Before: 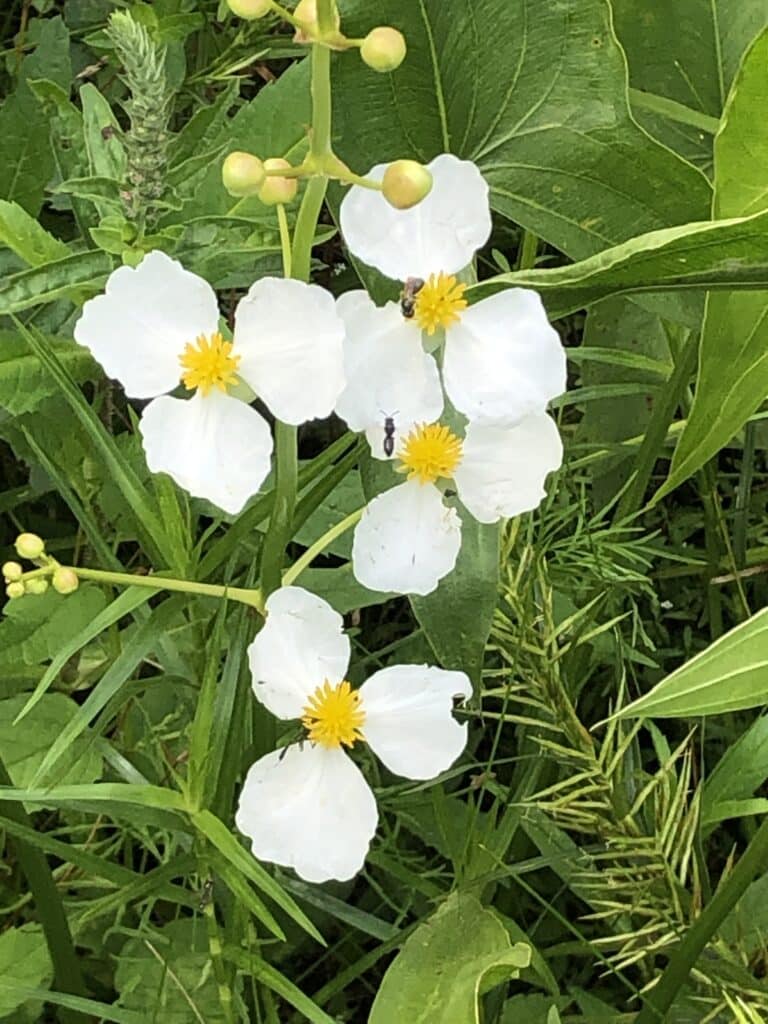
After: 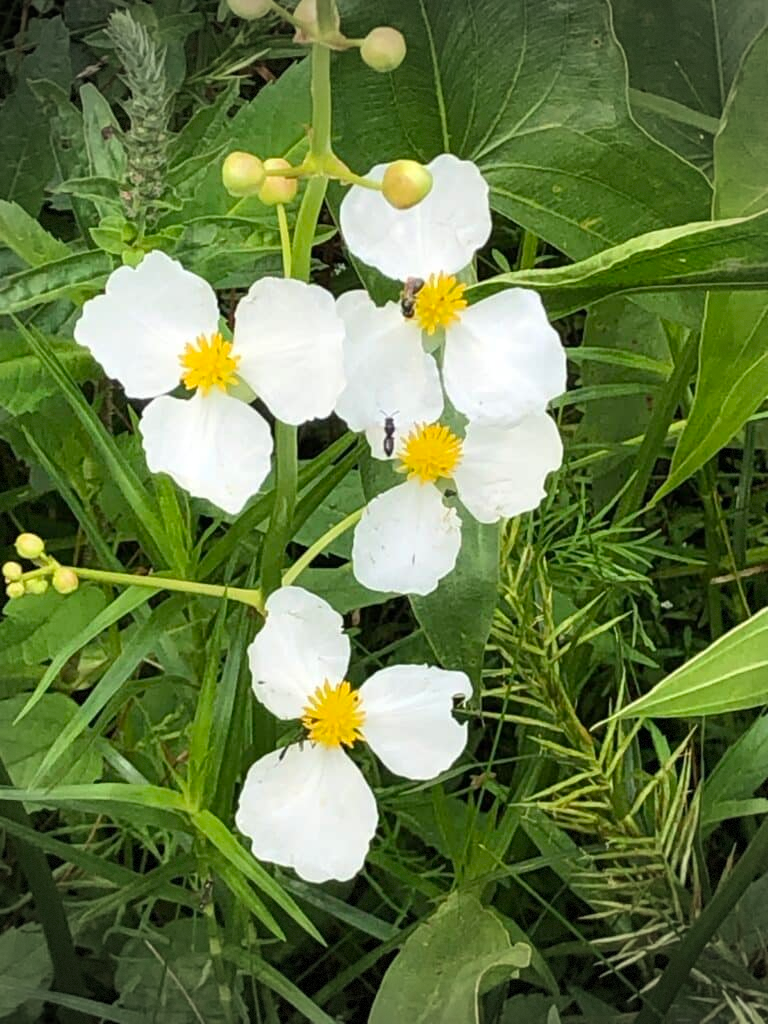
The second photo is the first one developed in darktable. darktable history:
vignetting: fall-off start 67.25%, width/height ratio 1.011, dithering 8-bit output
